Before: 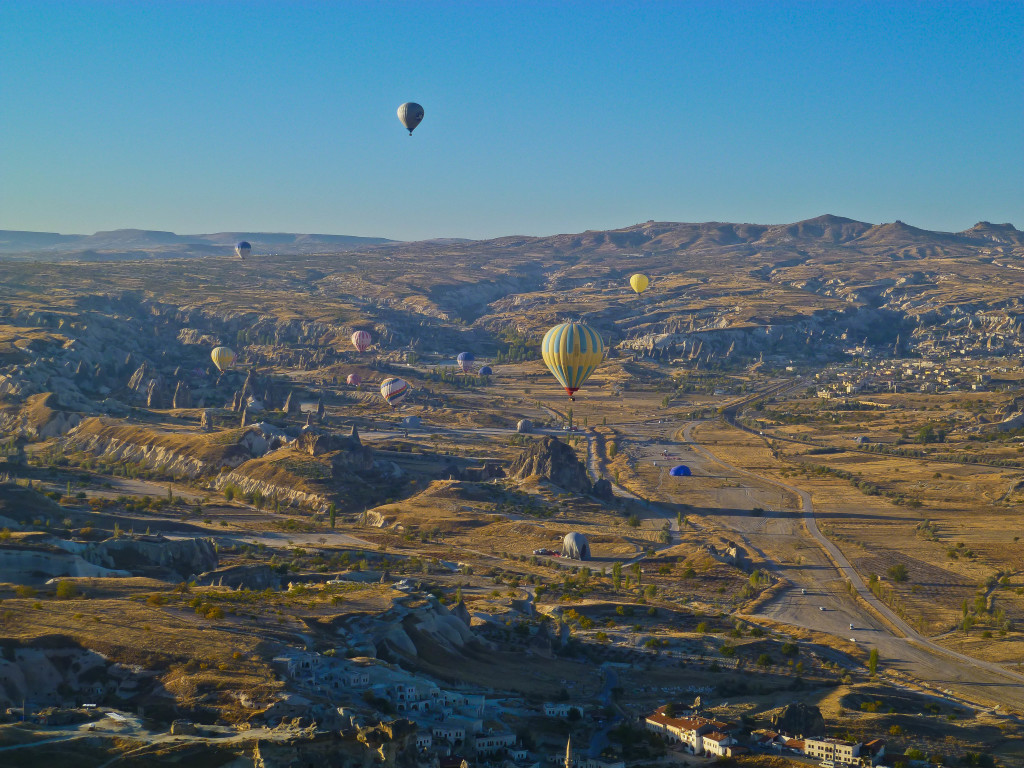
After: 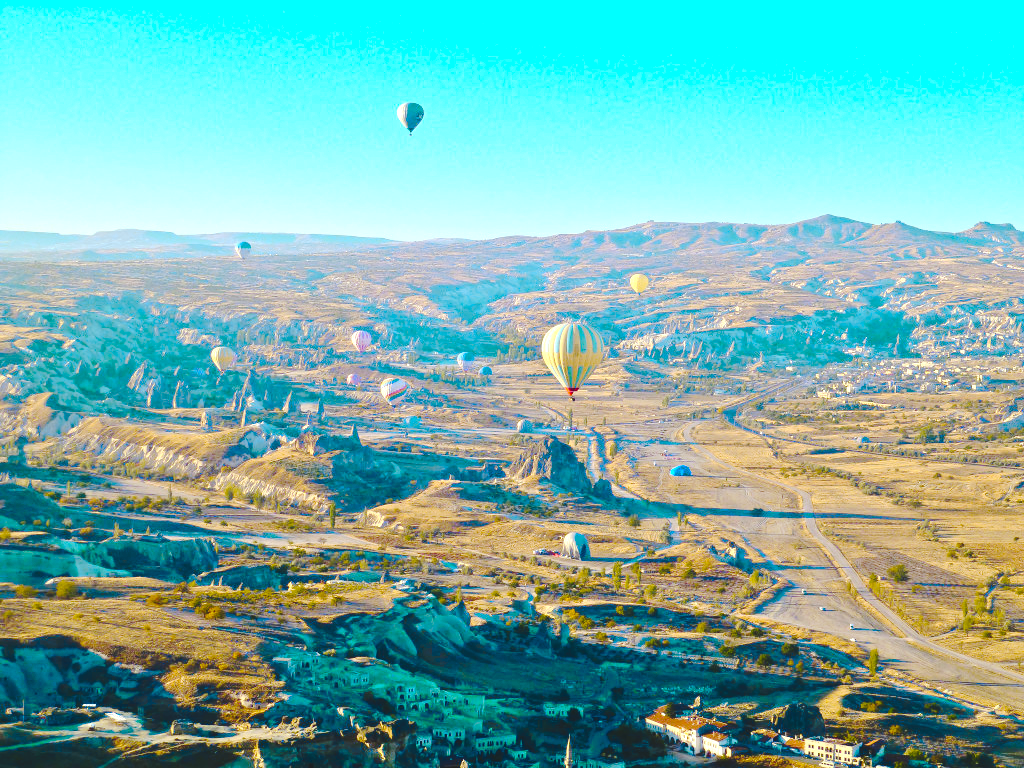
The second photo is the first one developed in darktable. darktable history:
exposure: exposure 1.223 EV, compensate highlight preservation false
color zones: curves: ch0 [(0.254, 0.492) (0.724, 0.62)]; ch1 [(0.25, 0.528) (0.719, 0.796)]; ch2 [(0, 0.472) (0.25, 0.5) (0.73, 0.184)]
tone curve: curves: ch0 [(0, 0) (0.003, 0.117) (0.011, 0.115) (0.025, 0.116) (0.044, 0.116) (0.069, 0.112) (0.1, 0.113) (0.136, 0.127) (0.177, 0.148) (0.224, 0.191) (0.277, 0.249) (0.335, 0.363) (0.399, 0.479) (0.468, 0.589) (0.543, 0.664) (0.623, 0.733) (0.709, 0.799) (0.801, 0.852) (0.898, 0.914) (1, 1)], preserve colors none
